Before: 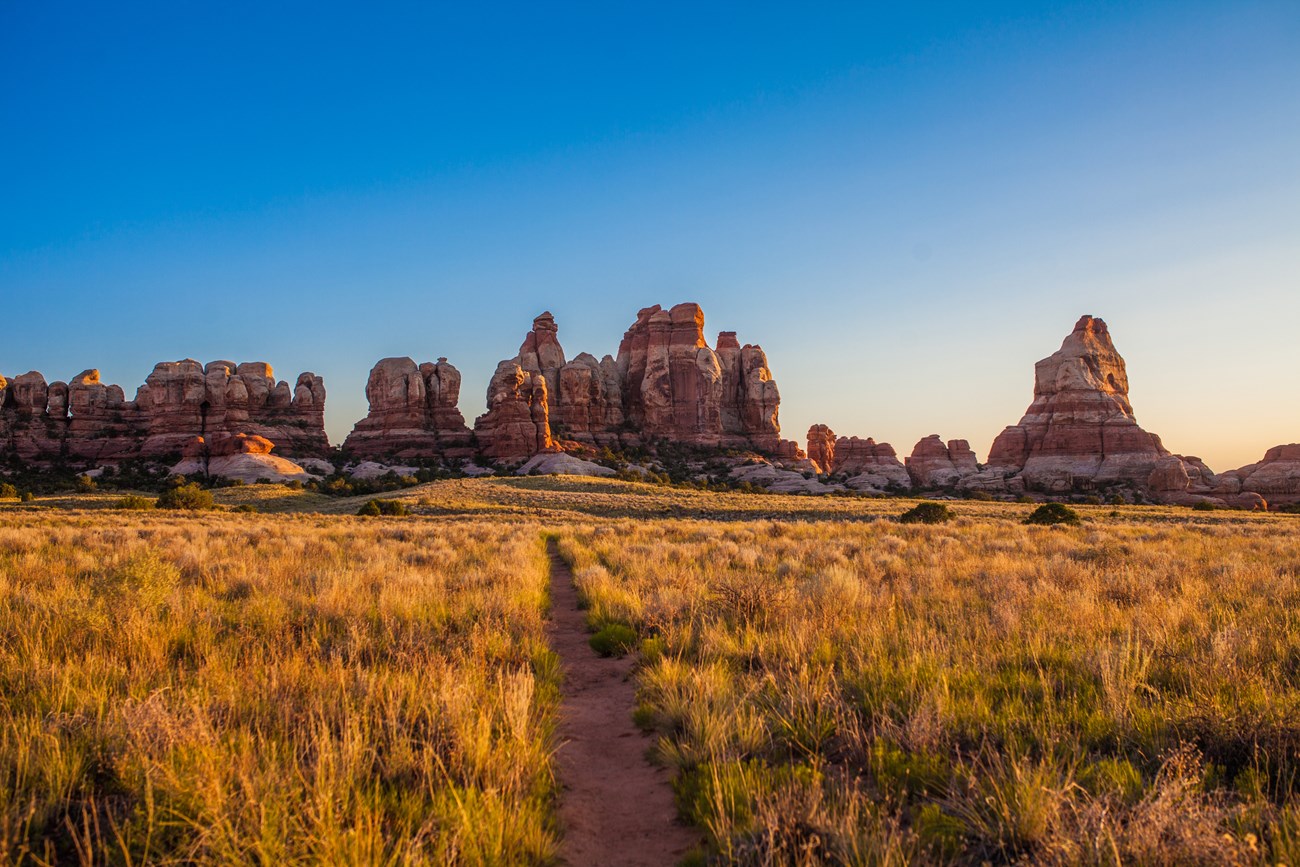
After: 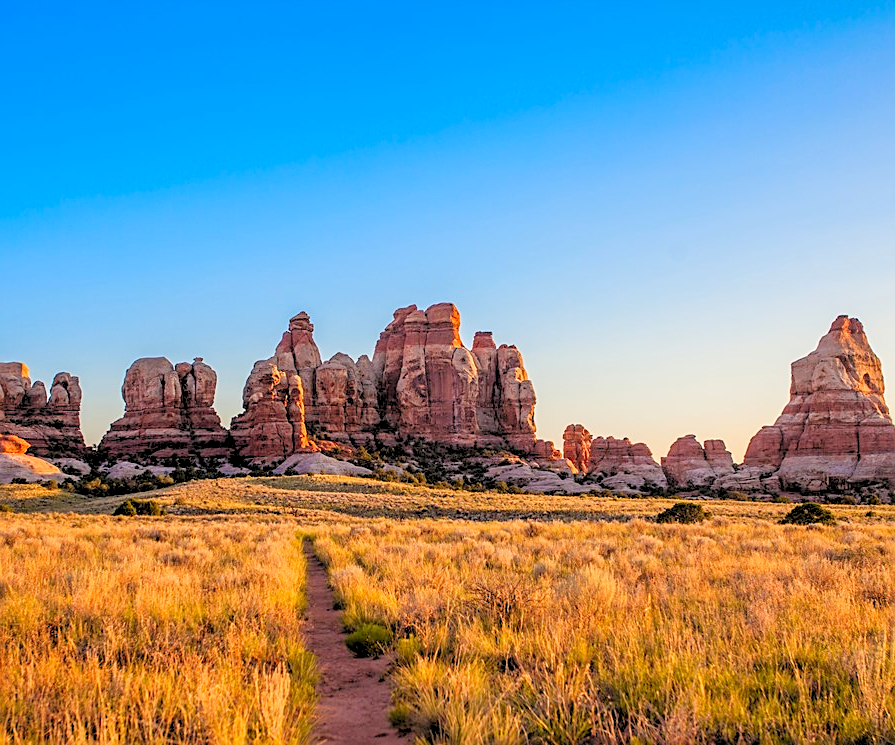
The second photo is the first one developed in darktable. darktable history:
crop: left 18.811%, right 12.314%, bottom 13.967%
sharpen: on, module defaults
levels: levels [0.093, 0.434, 0.988]
